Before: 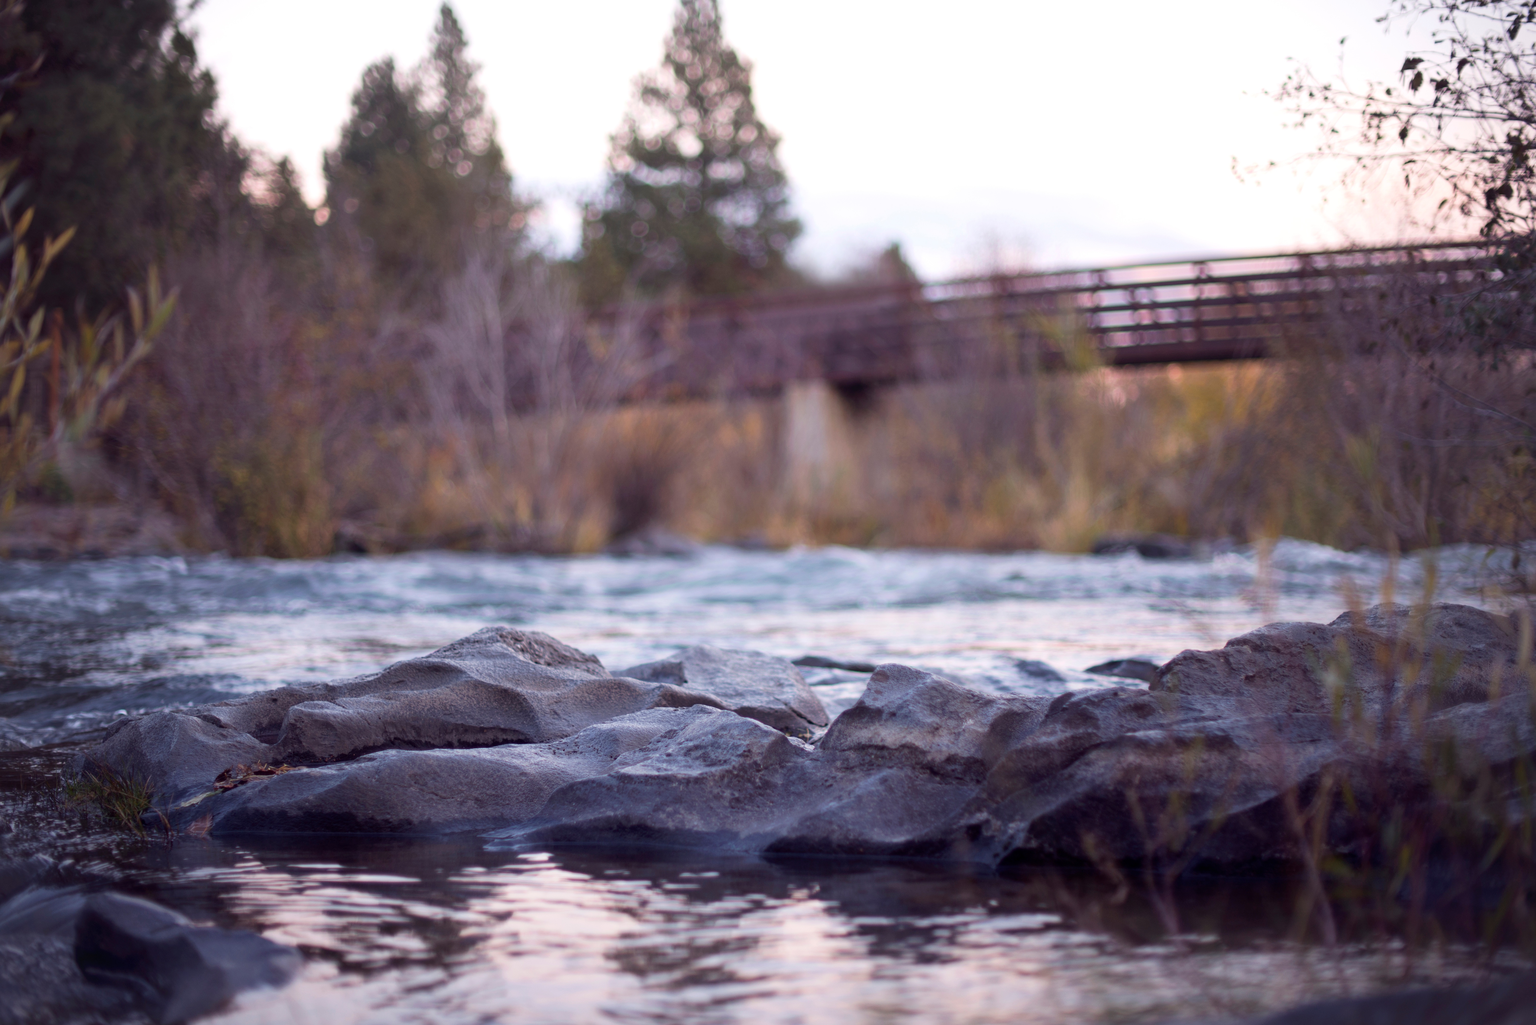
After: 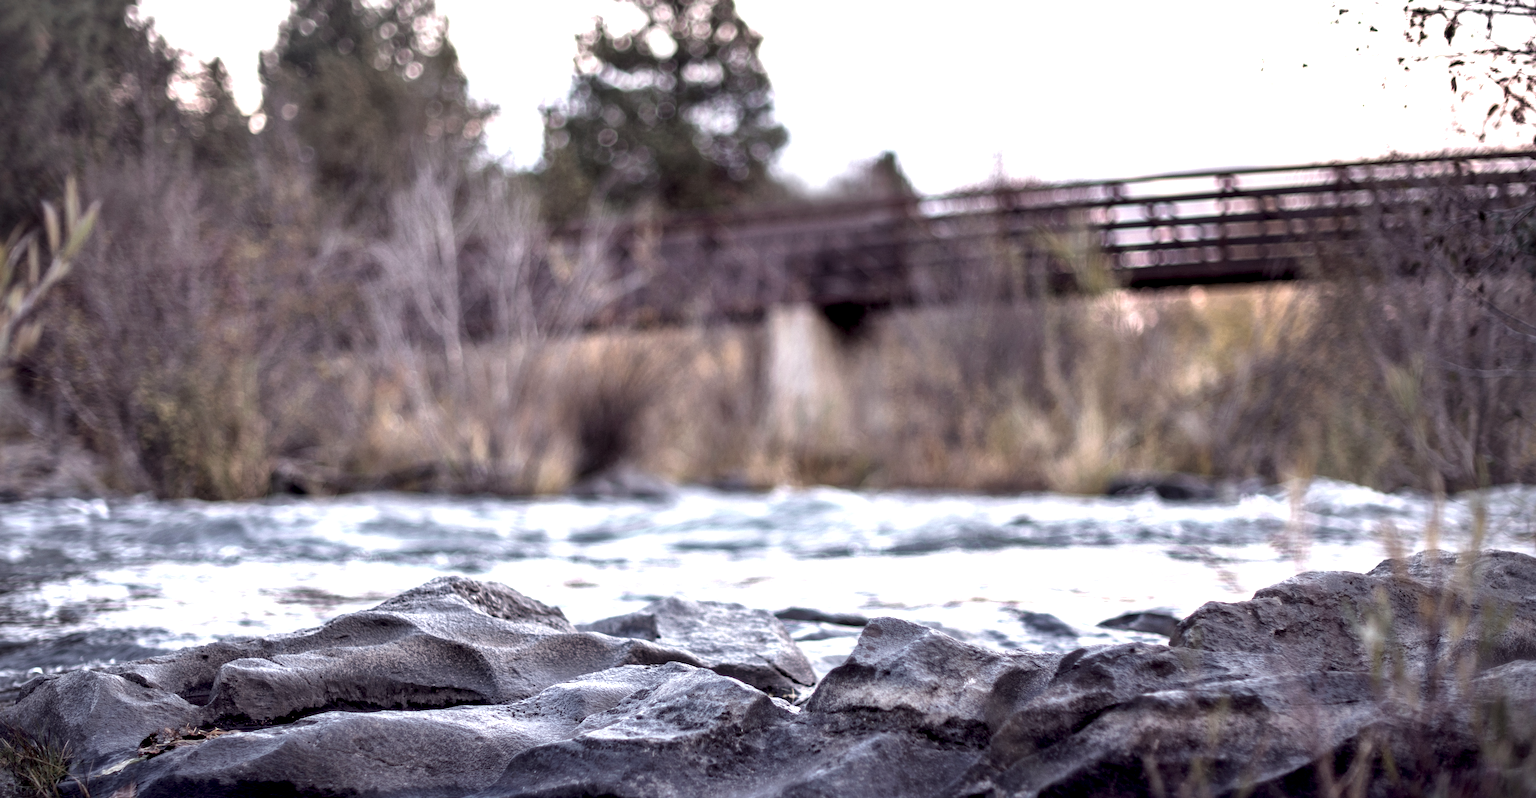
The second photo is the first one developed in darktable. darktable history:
crop: left 5.788%, top 10.223%, right 3.5%, bottom 19.087%
local contrast: shadows 156%, detail 224%
exposure: black level correction 0.001, exposure 0.967 EV, compensate highlight preservation false
shadows and highlights: on, module defaults
contrast brightness saturation: contrast -0.253, saturation -0.427
